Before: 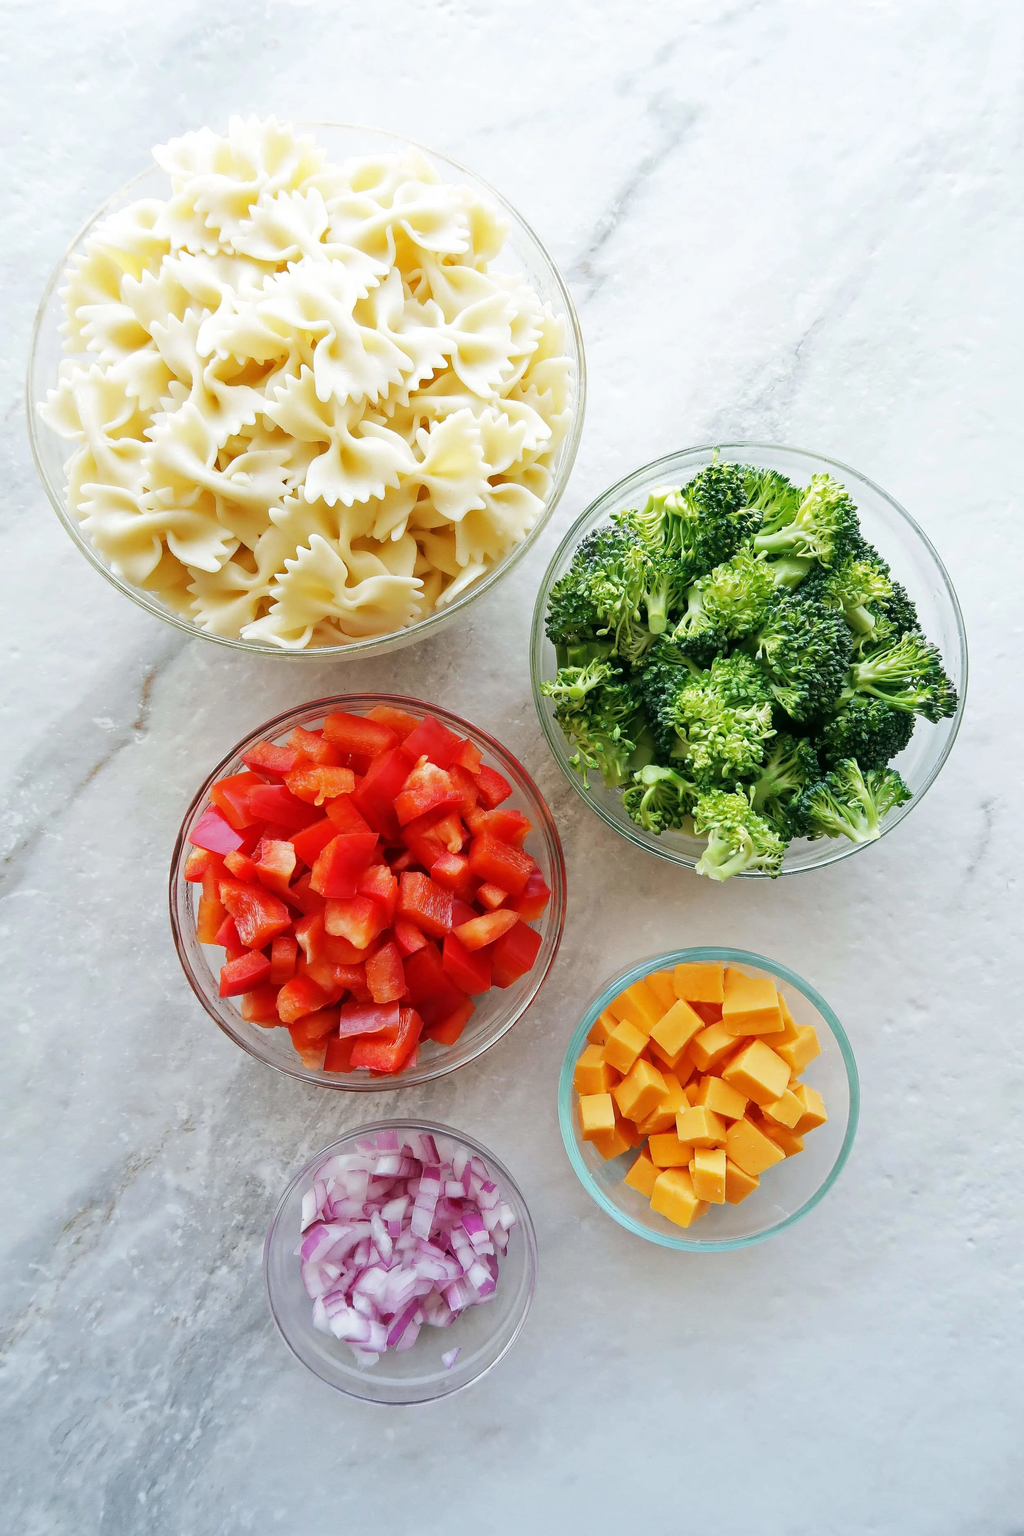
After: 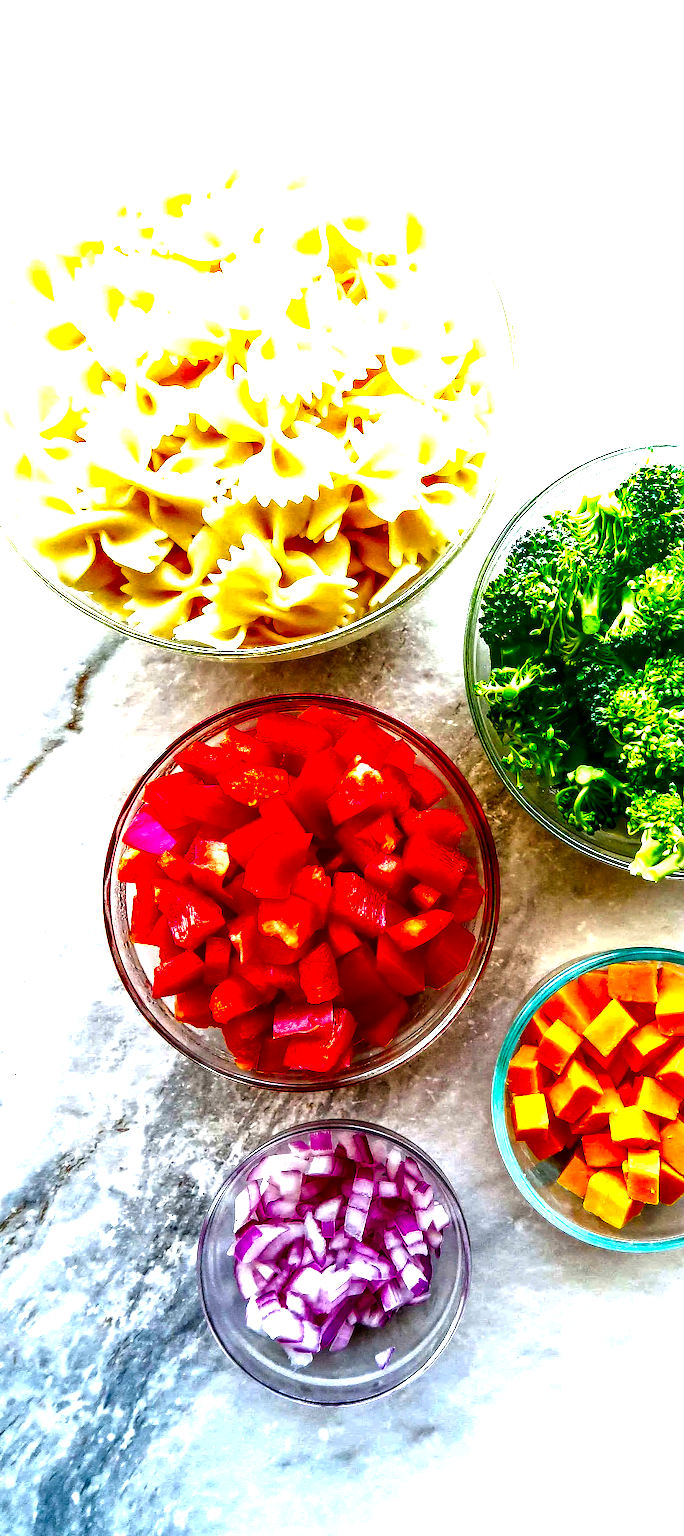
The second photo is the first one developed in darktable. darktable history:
contrast brightness saturation: brightness -0.985, saturation 0.985
crop and rotate: left 6.557%, right 26.586%
color balance rgb: shadows lift › chroma 5.407%, shadows lift › hue 239.22°, linear chroma grading › global chroma 15.098%, perceptual saturation grading › global saturation 0.403%
local contrast: highlights 17%, detail 185%
exposure: black level correction 0, exposure 1 EV, compensate exposure bias true, compensate highlight preservation false
